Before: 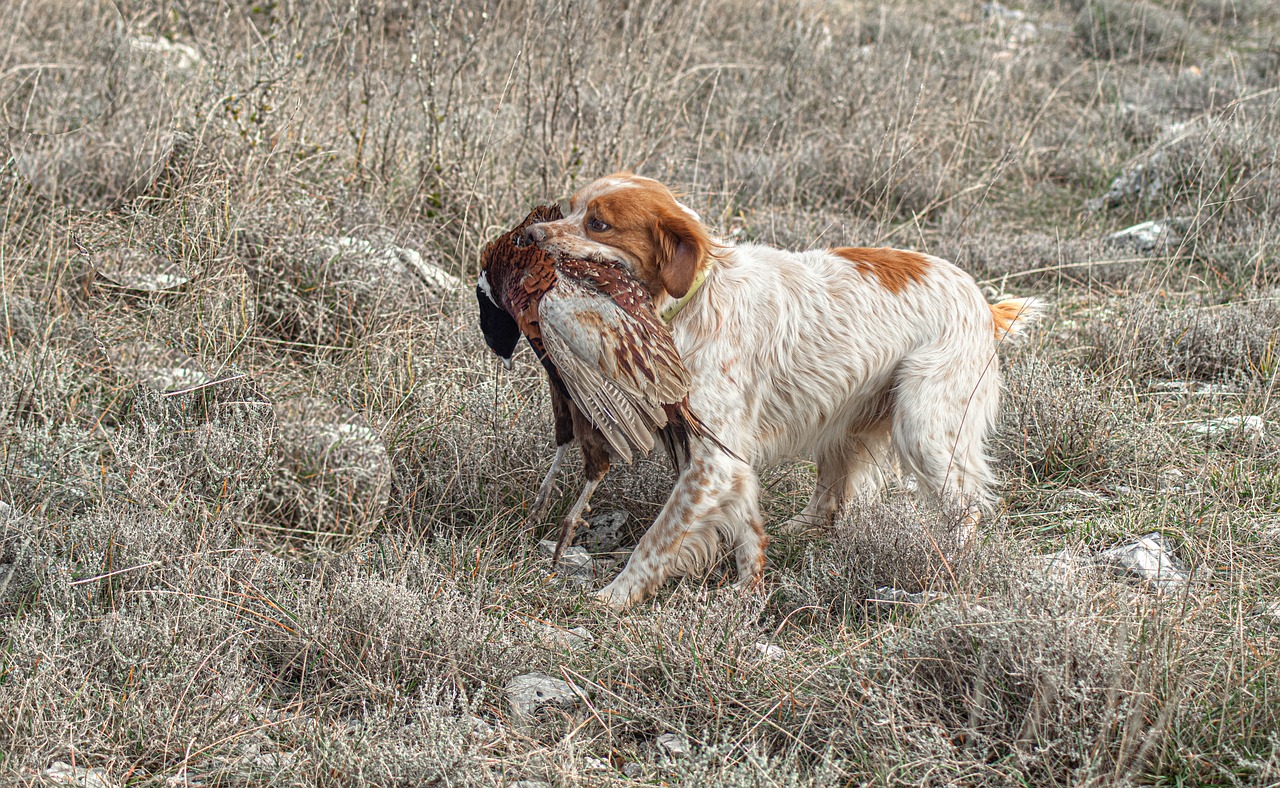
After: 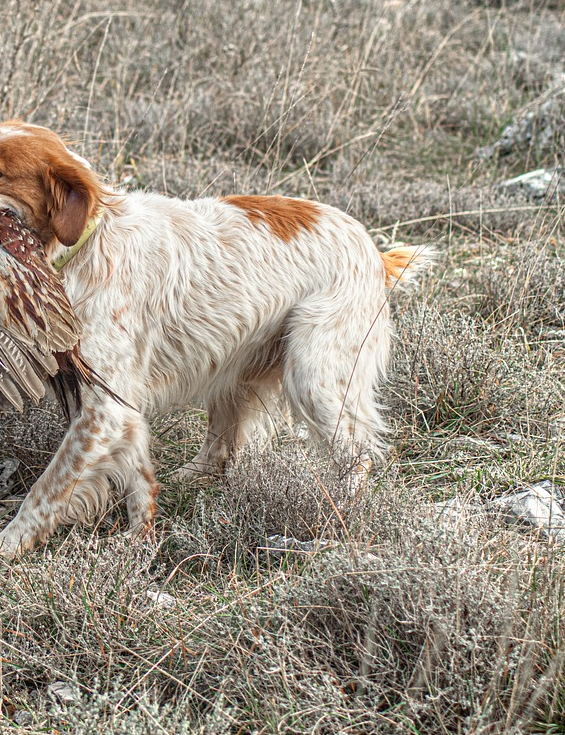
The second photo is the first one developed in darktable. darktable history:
crop: left 47.628%, top 6.643%, right 7.874%
shadows and highlights: shadows -30, highlights 30
